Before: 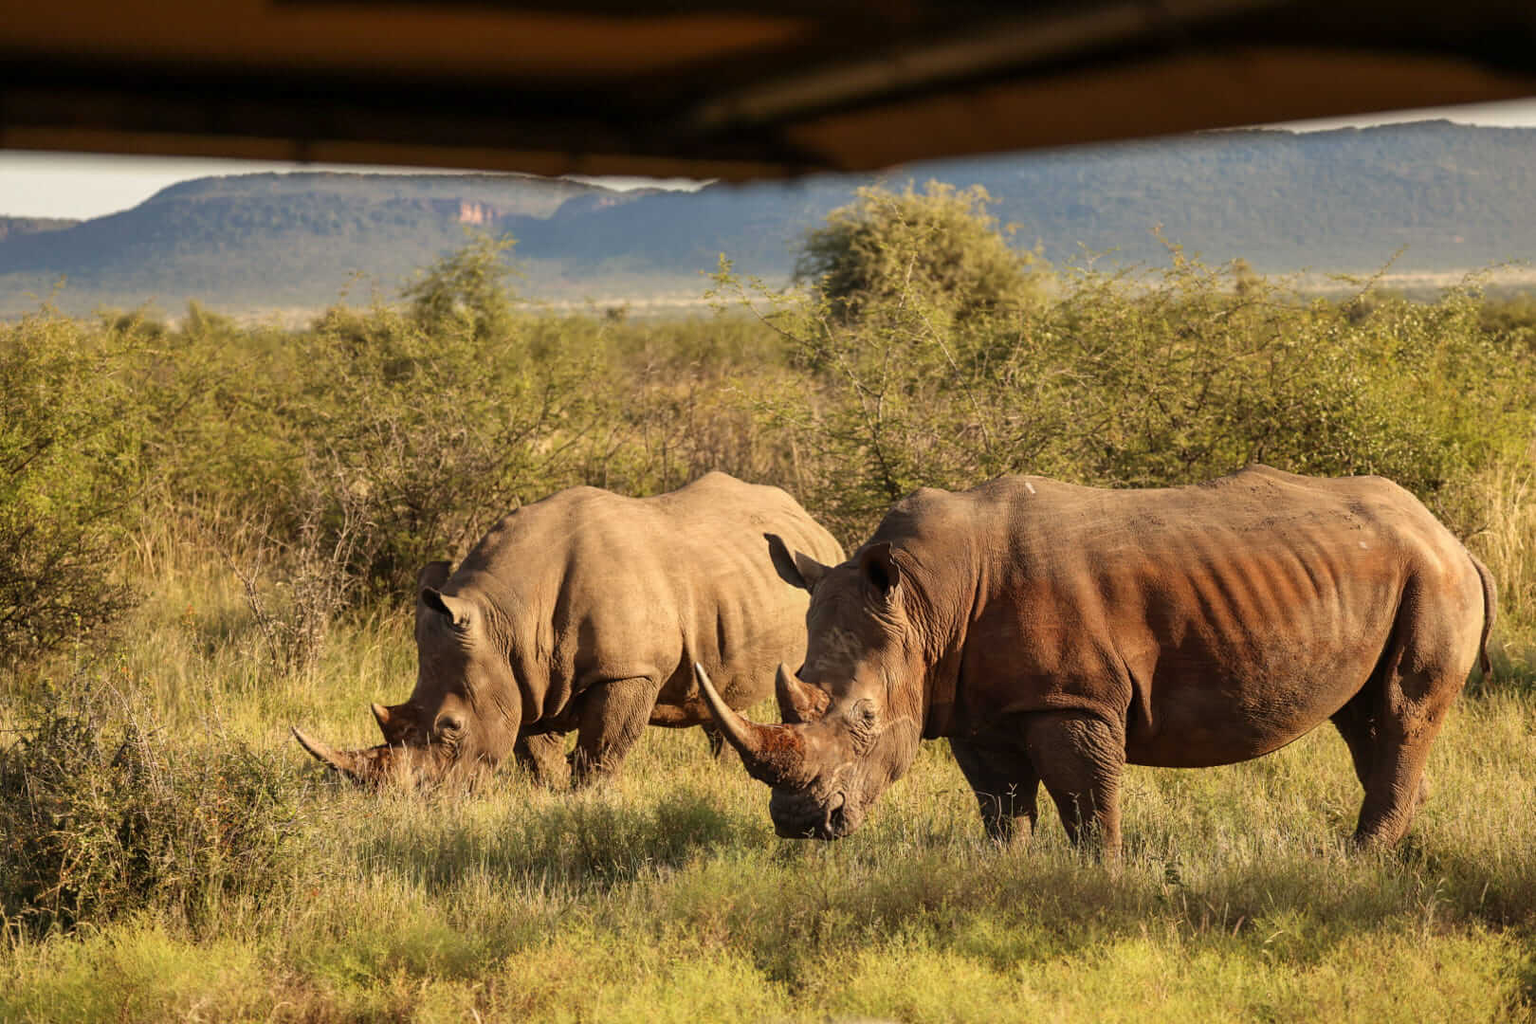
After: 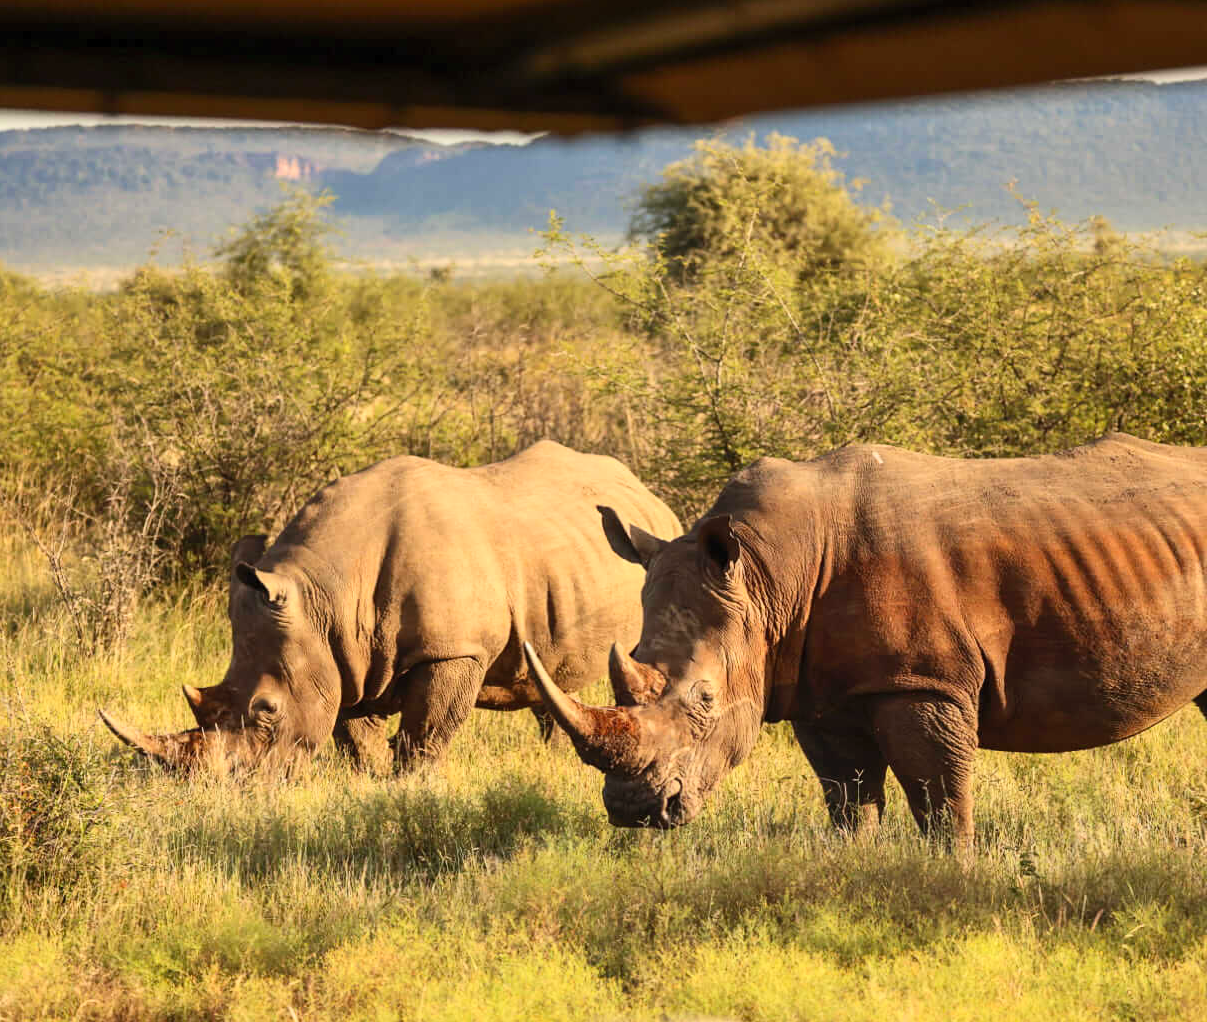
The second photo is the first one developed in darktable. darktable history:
contrast brightness saturation: contrast 0.204, brightness 0.16, saturation 0.218
crop and rotate: left 12.918%, top 5.305%, right 12.553%
